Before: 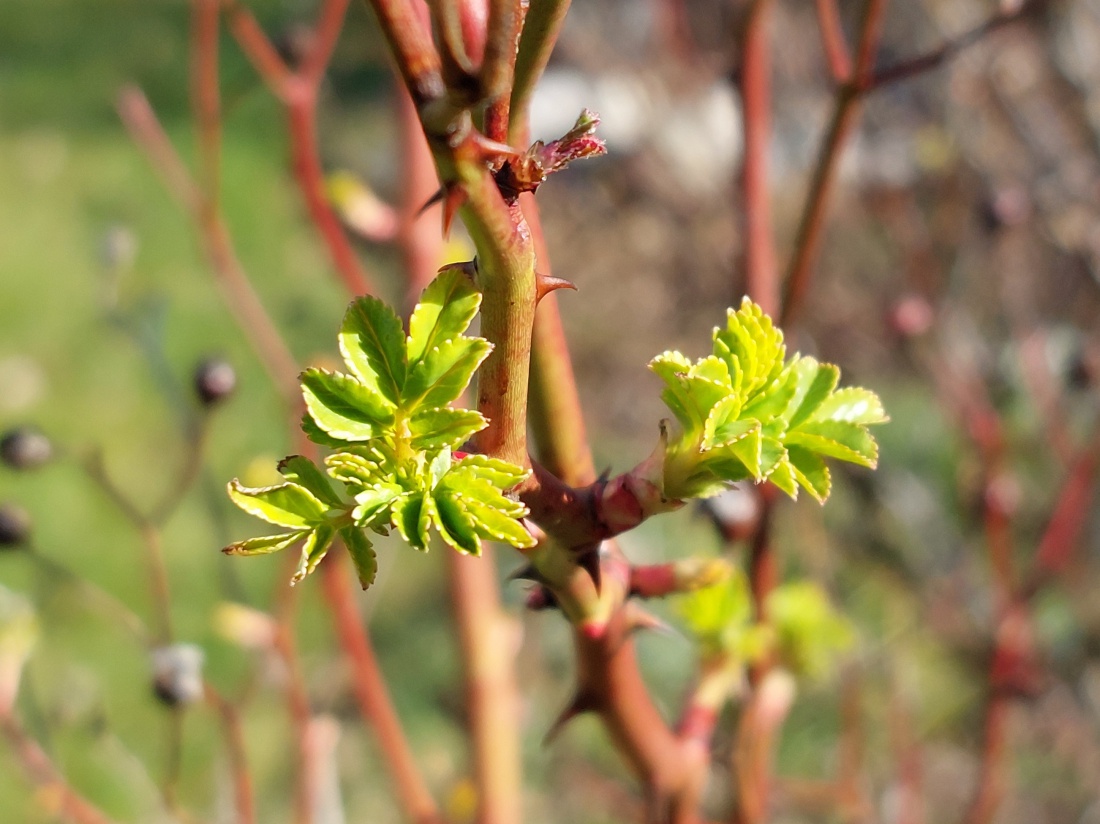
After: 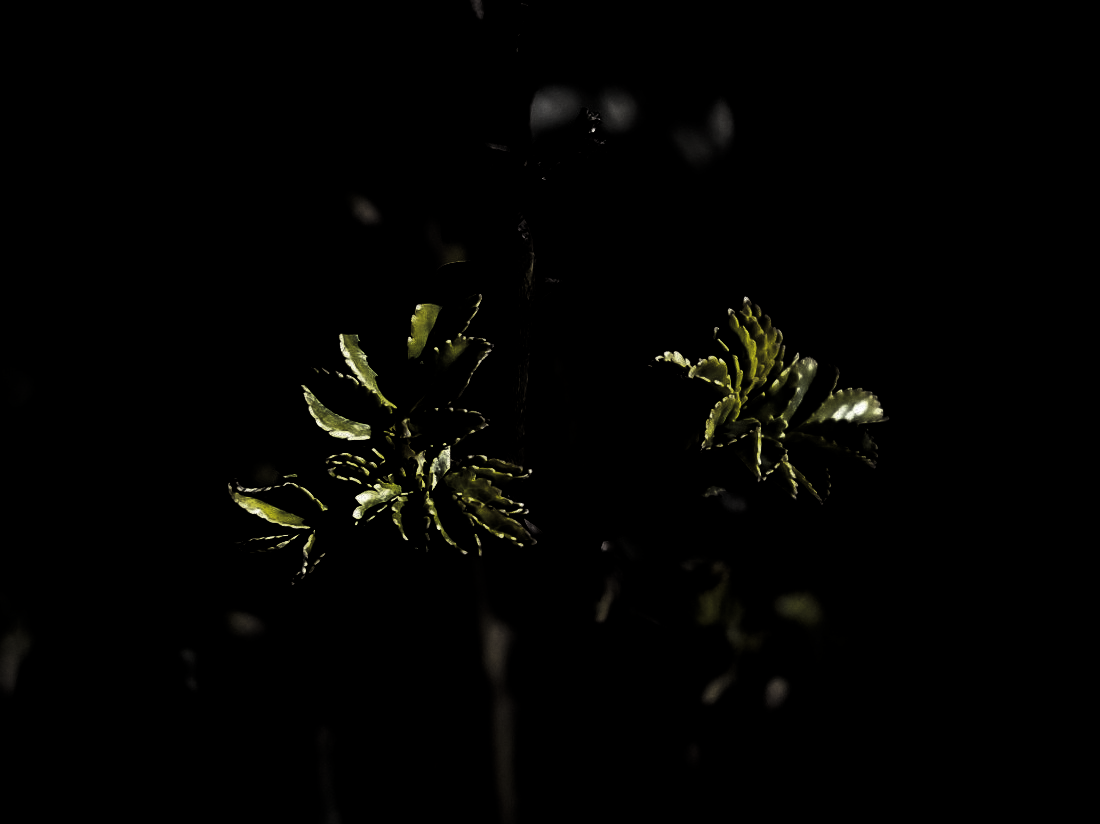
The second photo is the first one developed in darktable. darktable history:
color zones: curves: ch0 [(0.068, 0.464) (0.25, 0.5) (0.48, 0.508) (0.75, 0.536) (0.886, 0.476) (0.967, 0.456)]; ch1 [(0.066, 0.456) (0.25, 0.5) (0.616, 0.508) (0.746, 0.56) (0.934, 0.444)], mix 99.73%
levels: levels [0.721, 0.937, 0.997]
exposure: black level correction 0.001, compensate highlight preservation false
